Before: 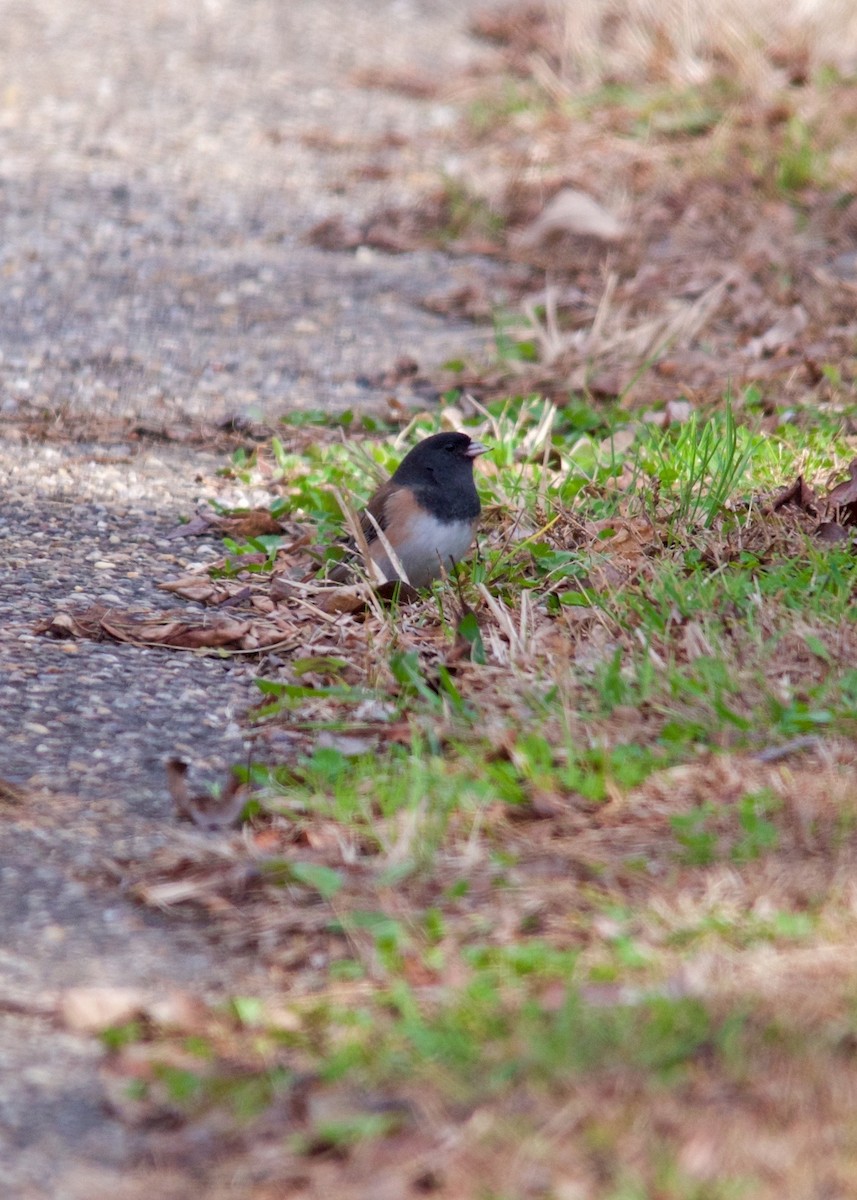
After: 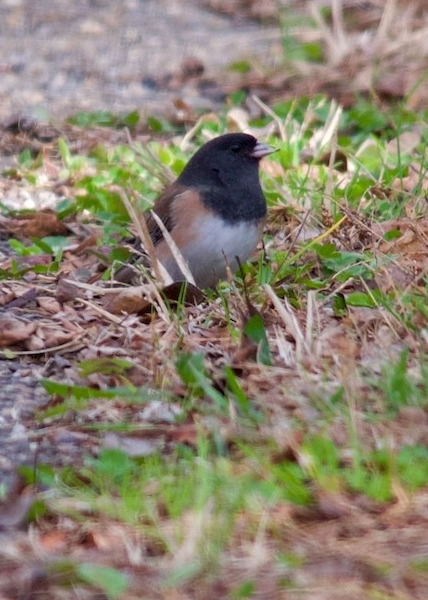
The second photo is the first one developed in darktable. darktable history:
levels: levels [0, 0.498, 0.996]
crop: left 25%, top 25%, right 25%, bottom 25%
